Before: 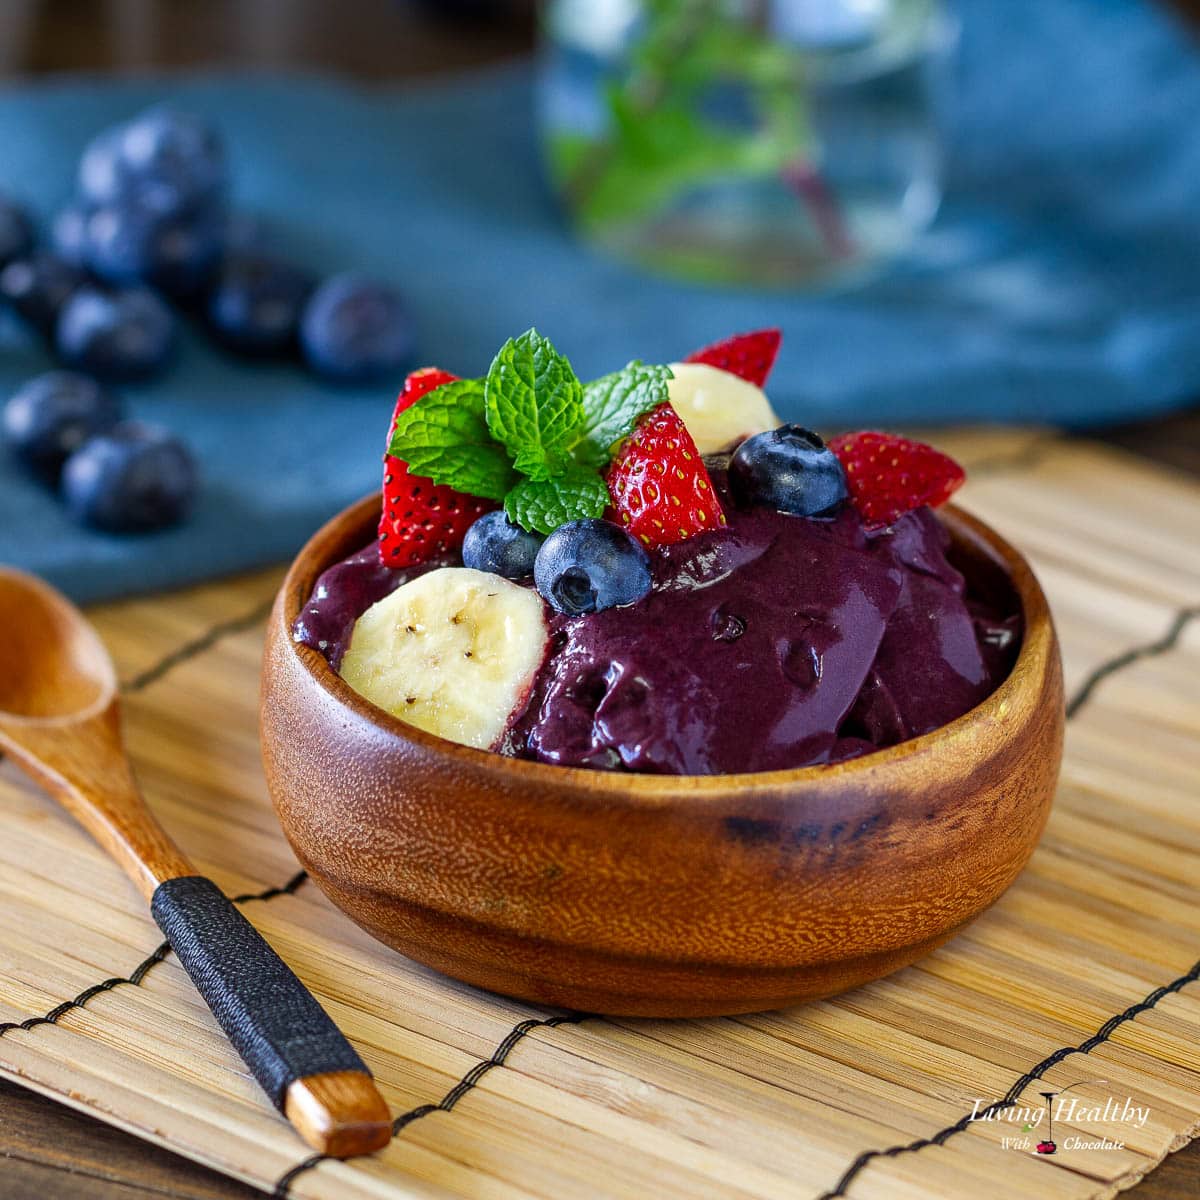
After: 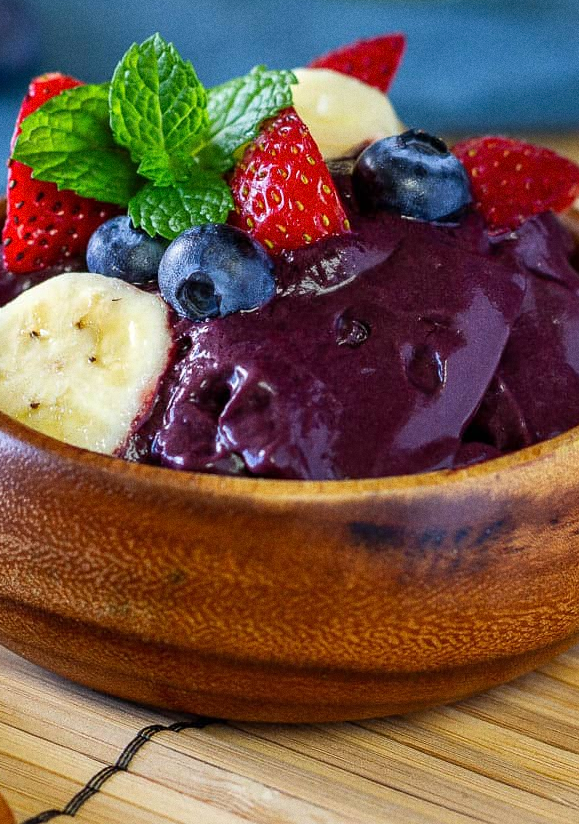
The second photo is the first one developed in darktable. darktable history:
crop: left 31.379%, top 24.658%, right 20.326%, bottom 6.628%
grain: coarseness 0.09 ISO
